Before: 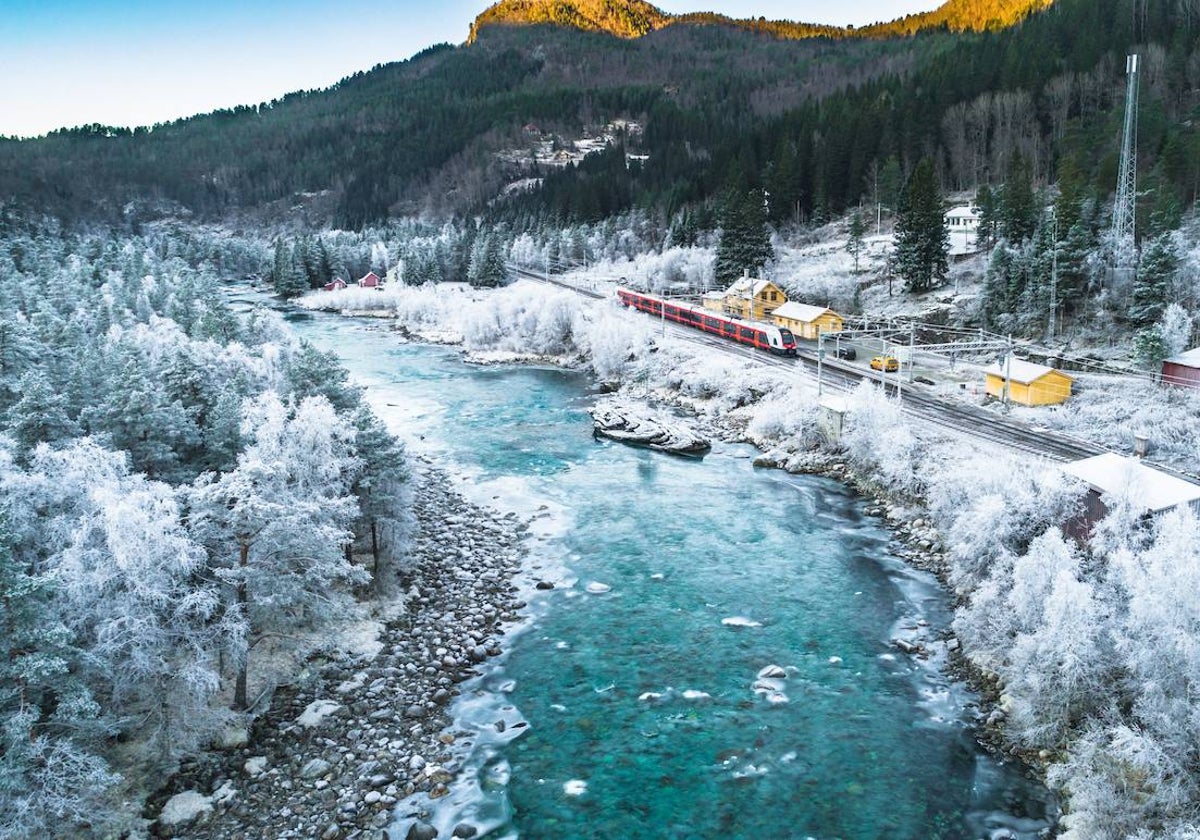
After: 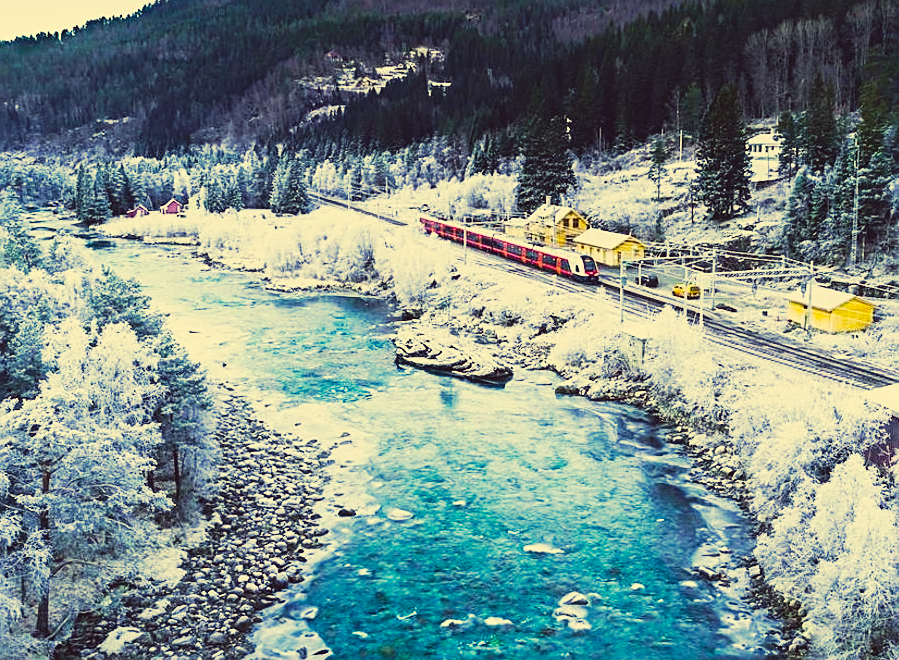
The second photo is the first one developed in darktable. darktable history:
sharpen: amount 0.598
exposure: black level correction -0.013, exposure -0.192 EV, compensate exposure bias true, compensate highlight preservation false
crop: left 16.579%, top 8.772%, right 8.487%, bottom 12.627%
contrast brightness saturation: contrast 0.076, saturation 0.203
color correction: highlights a* -0.343, highlights b* 39.73, shadows a* 9.92, shadows b* -0.497
tone curve: curves: ch0 [(0, 0.023) (0.132, 0.075) (0.251, 0.186) (0.463, 0.461) (0.662, 0.757) (0.854, 0.909) (1, 0.973)]; ch1 [(0, 0) (0.447, 0.411) (0.483, 0.469) (0.498, 0.496) (0.518, 0.514) (0.561, 0.579) (0.604, 0.645) (0.669, 0.73) (0.819, 0.93) (1, 1)]; ch2 [(0, 0) (0.307, 0.315) (0.425, 0.438) (0.483, 0.477) (0.503, 0.503) (0.526, 0.534) (0.567, 0.569) (0.617, 0.674) (0.703, 0.797) (0.985, 0.966)], preserve colors none
color calibration: x 0.381, y 0.392, temperature 4087.45 K
